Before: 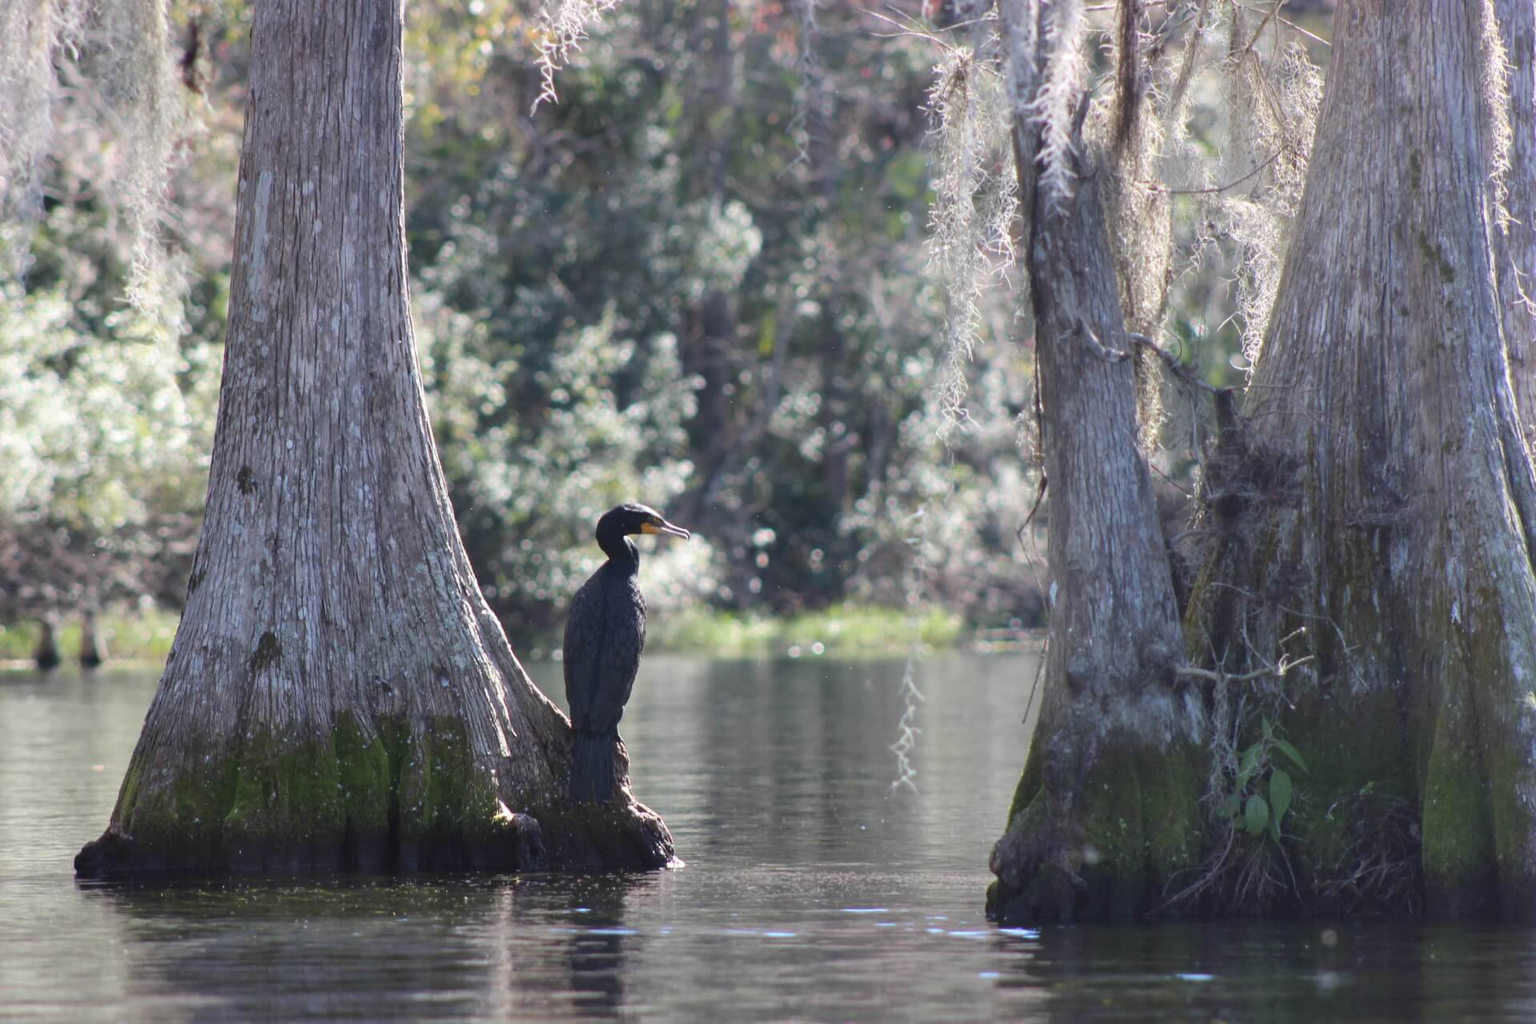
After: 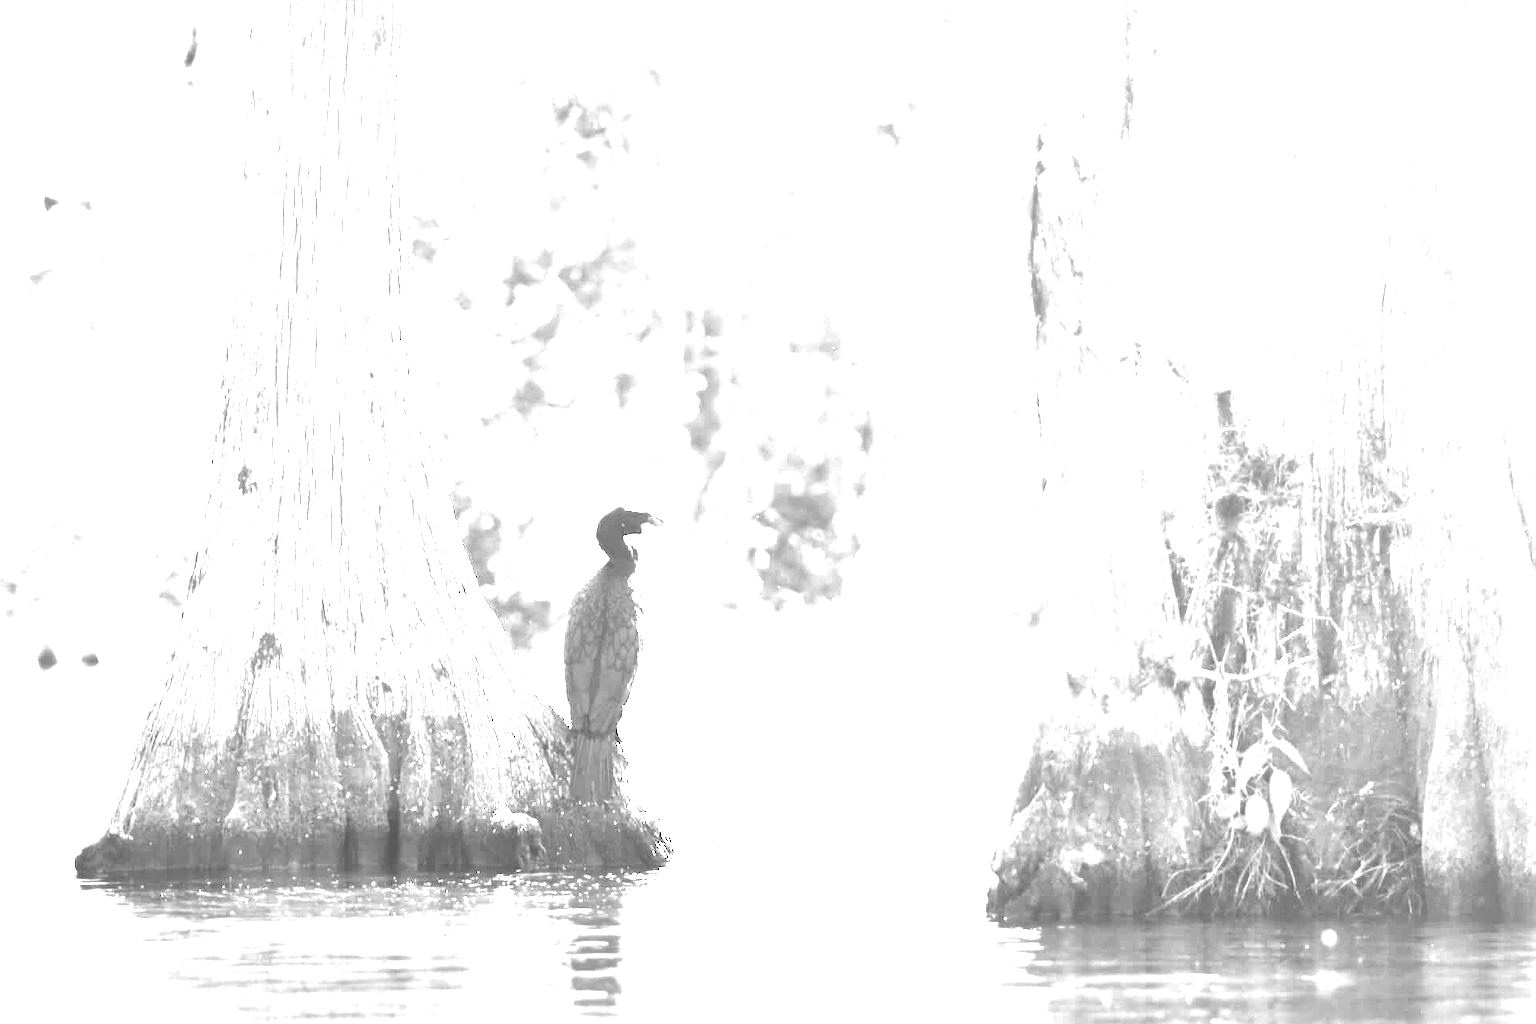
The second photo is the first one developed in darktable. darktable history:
local contrast: mode bilateral grid, contrast 20, coarseness 50, detail 120%, midtone range 0.2
monochrome: a 32, b 64, size 2.3
exposure: black level correction 0, exposure 4 EV, compensate exposure bias true, compensate highlight preservation false
